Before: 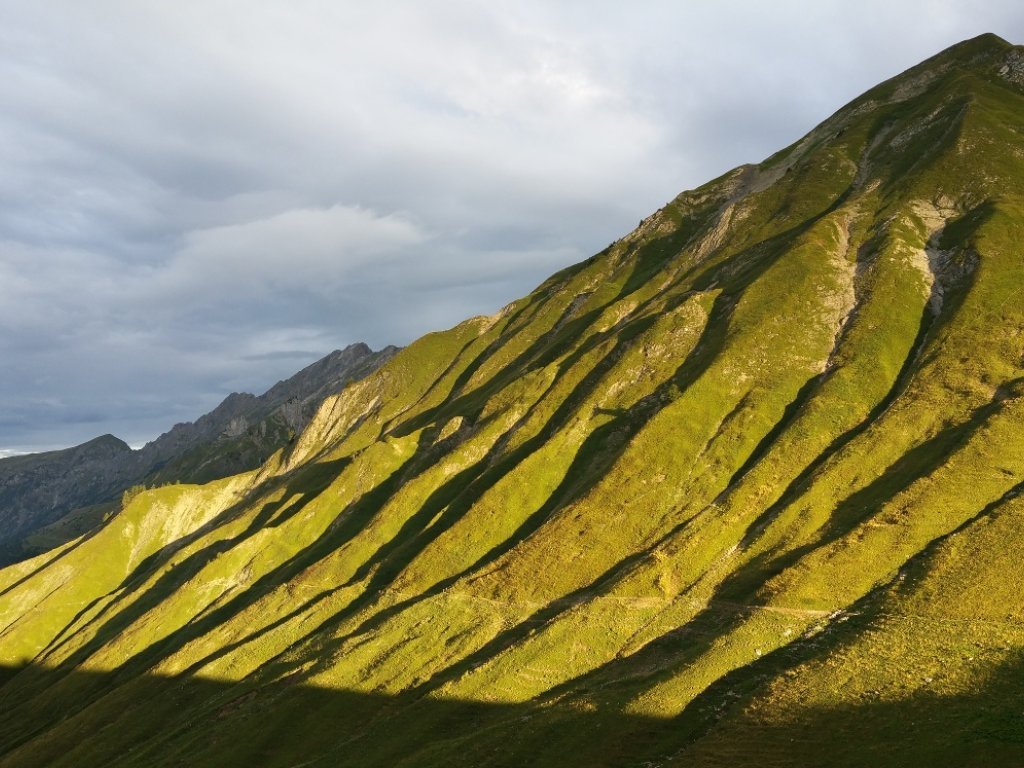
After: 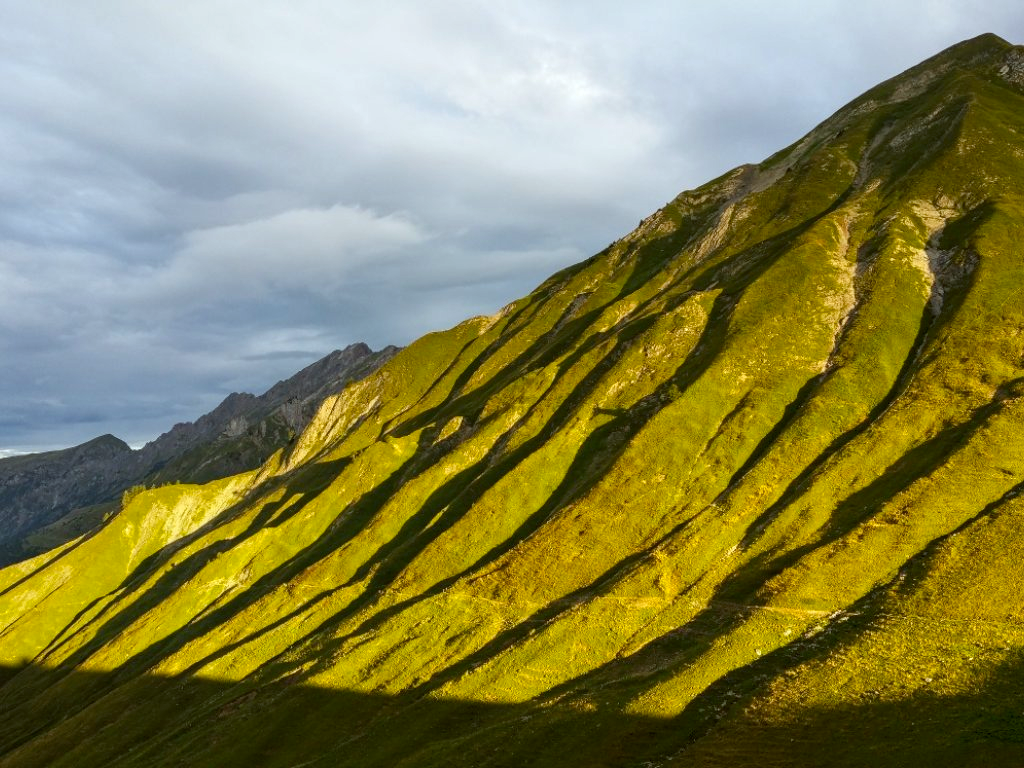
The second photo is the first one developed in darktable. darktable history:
local contrast: detail 130%
color balance rgb: perceptual saturation grading › global saturation 25%, global vibrance 10%
color correction: highlights a* -2.73, highlights b* -2.09, shadows a* 2.41, shadows b* 2.73
